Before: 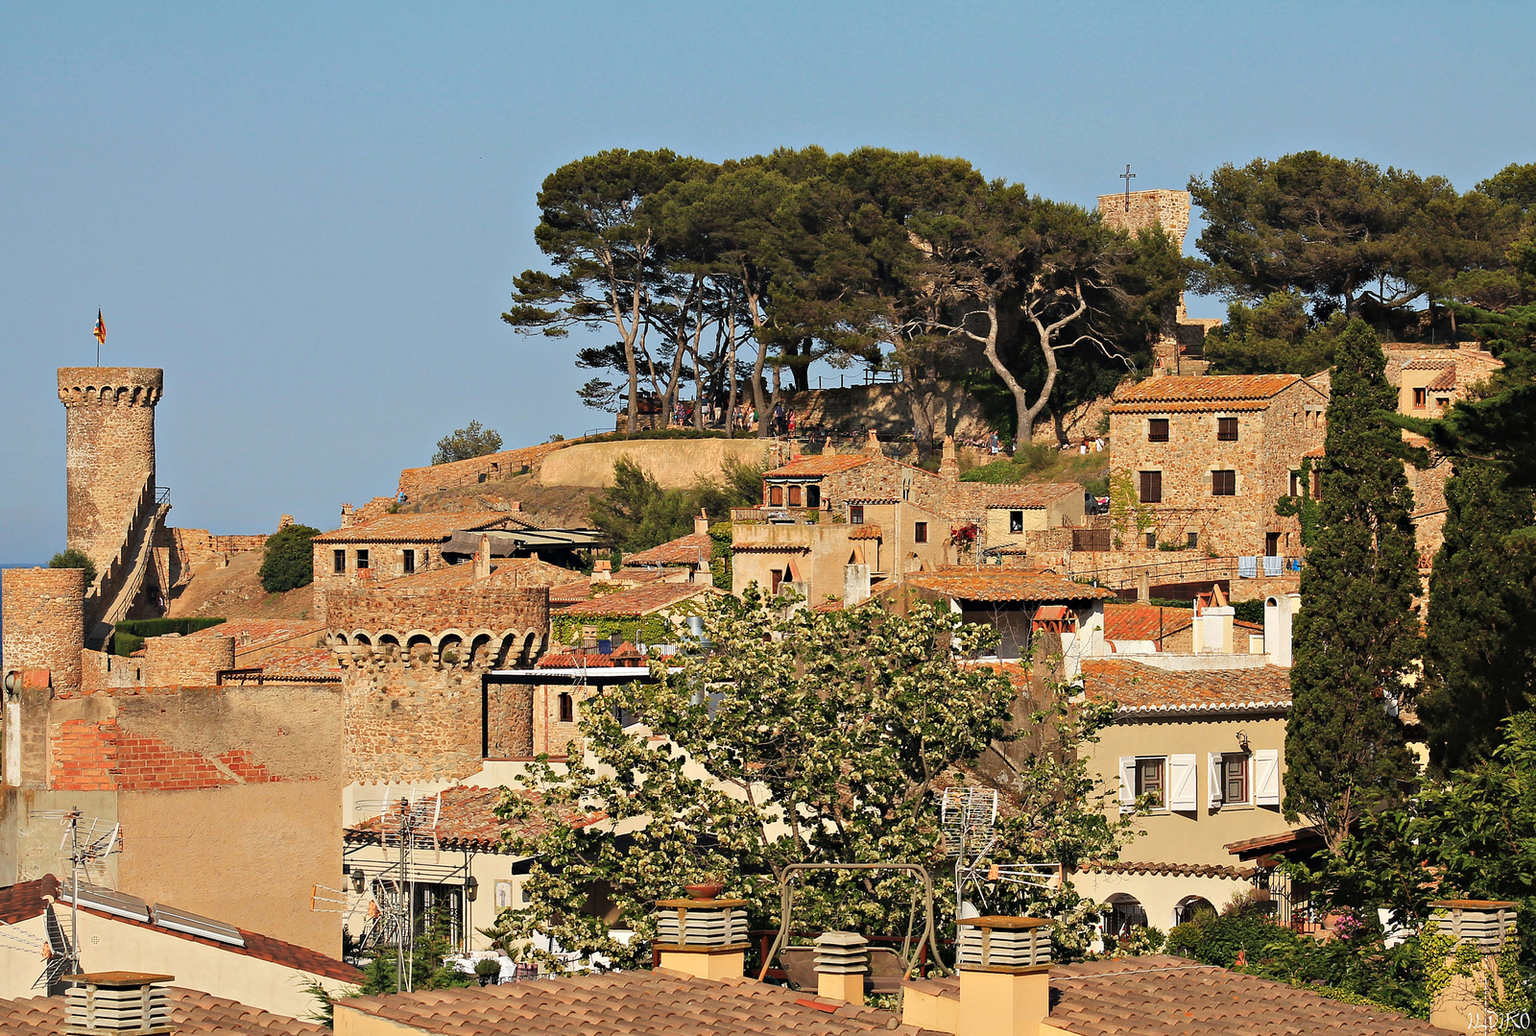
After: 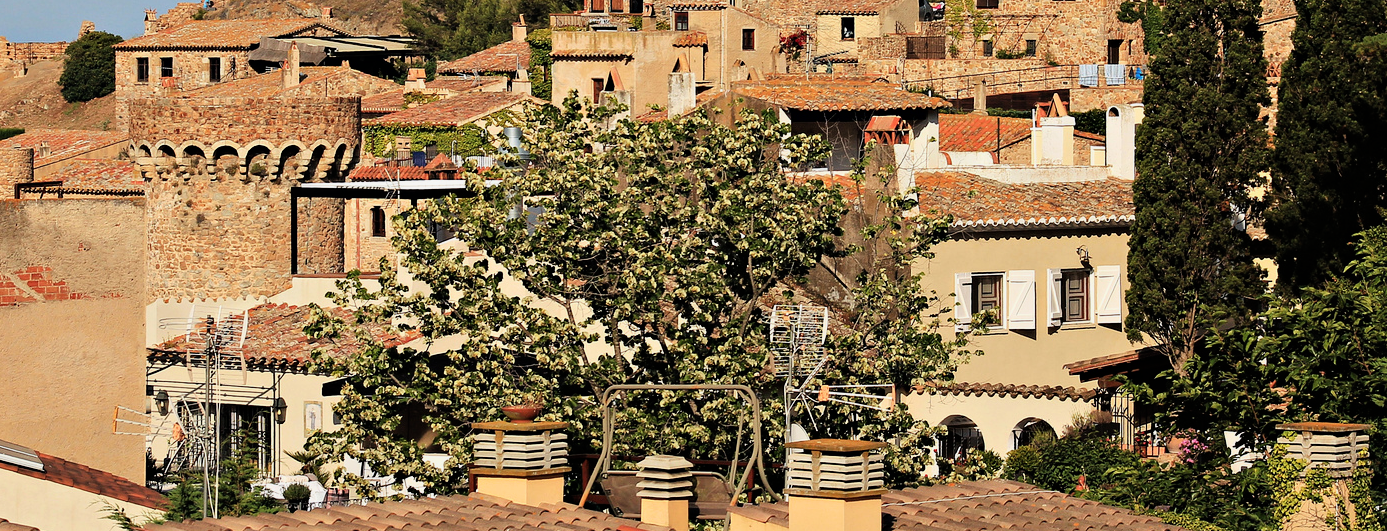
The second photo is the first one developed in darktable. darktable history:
filmic rgb: black relative exposure -8.09 EV, white relative exposure 3 EV, hardness 5.38, contrast 1.241, color science v6 (2022)
crop and rotate: left 13.276%, top 47.819%, bottom 2.956%
